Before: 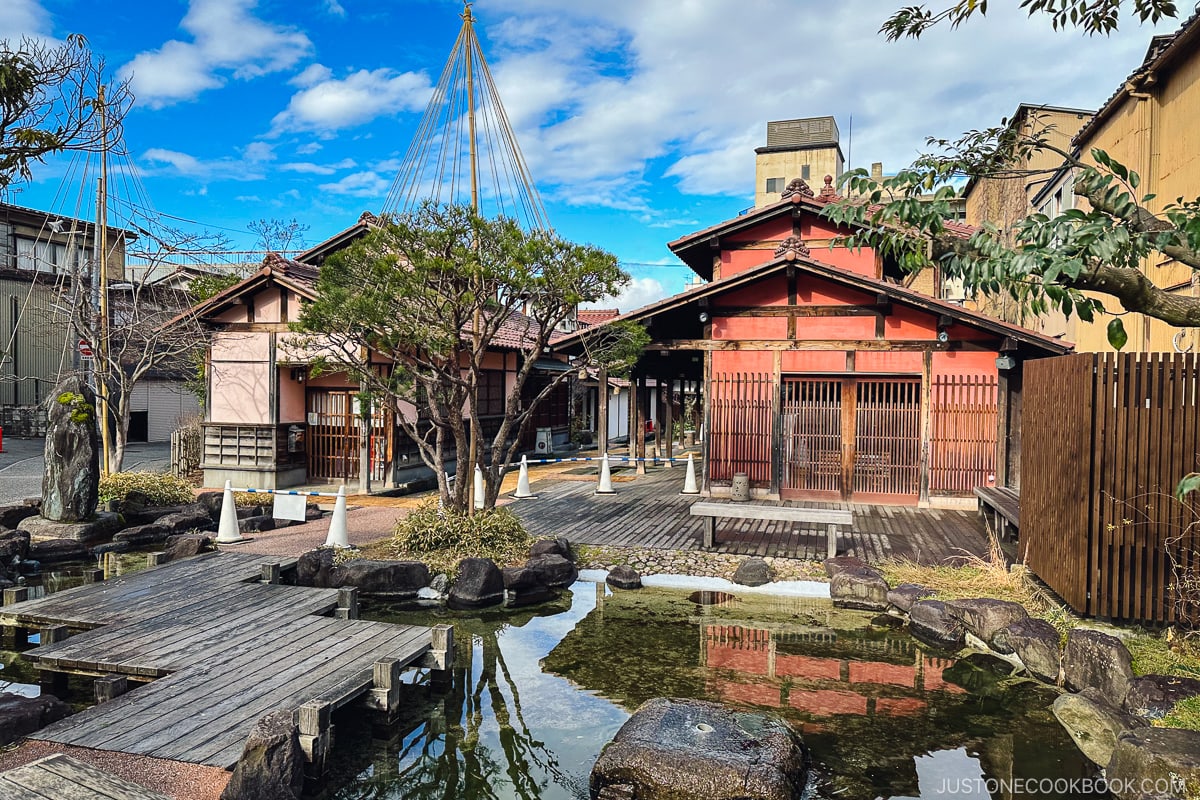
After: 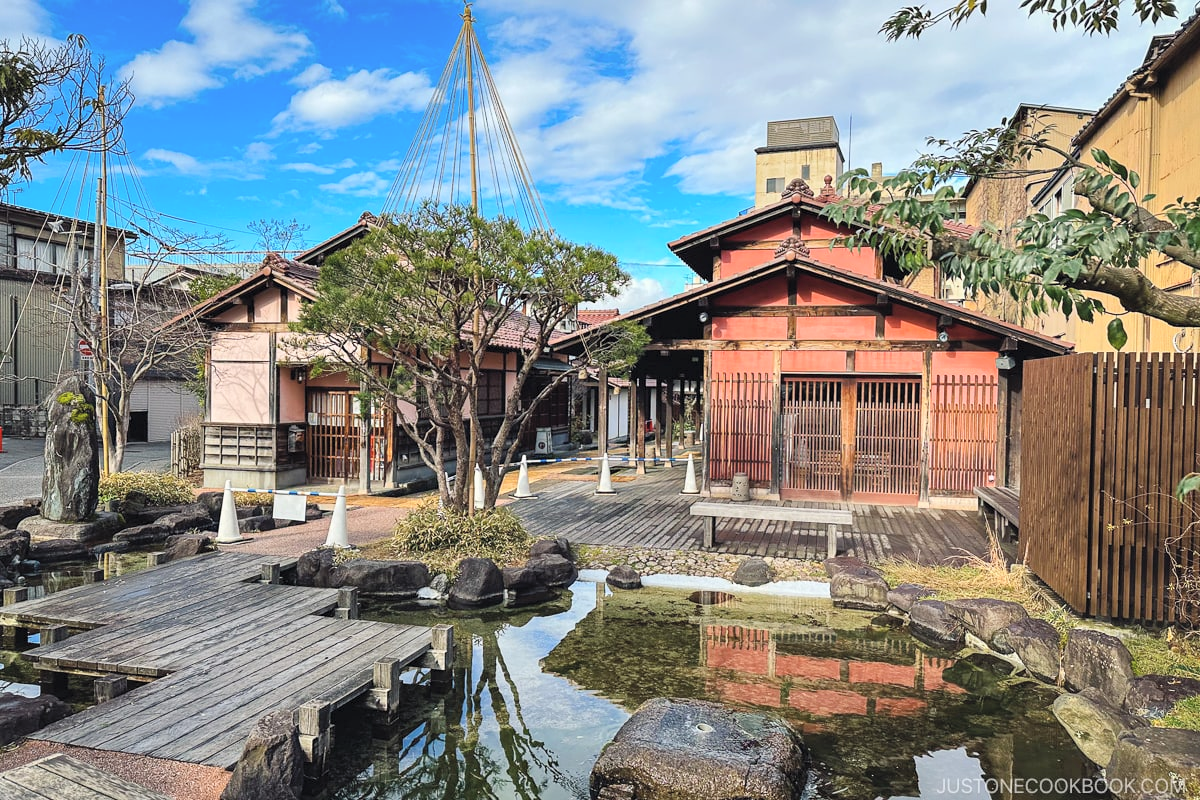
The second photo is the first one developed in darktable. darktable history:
contrast brightness saturation: brightness 0.15
